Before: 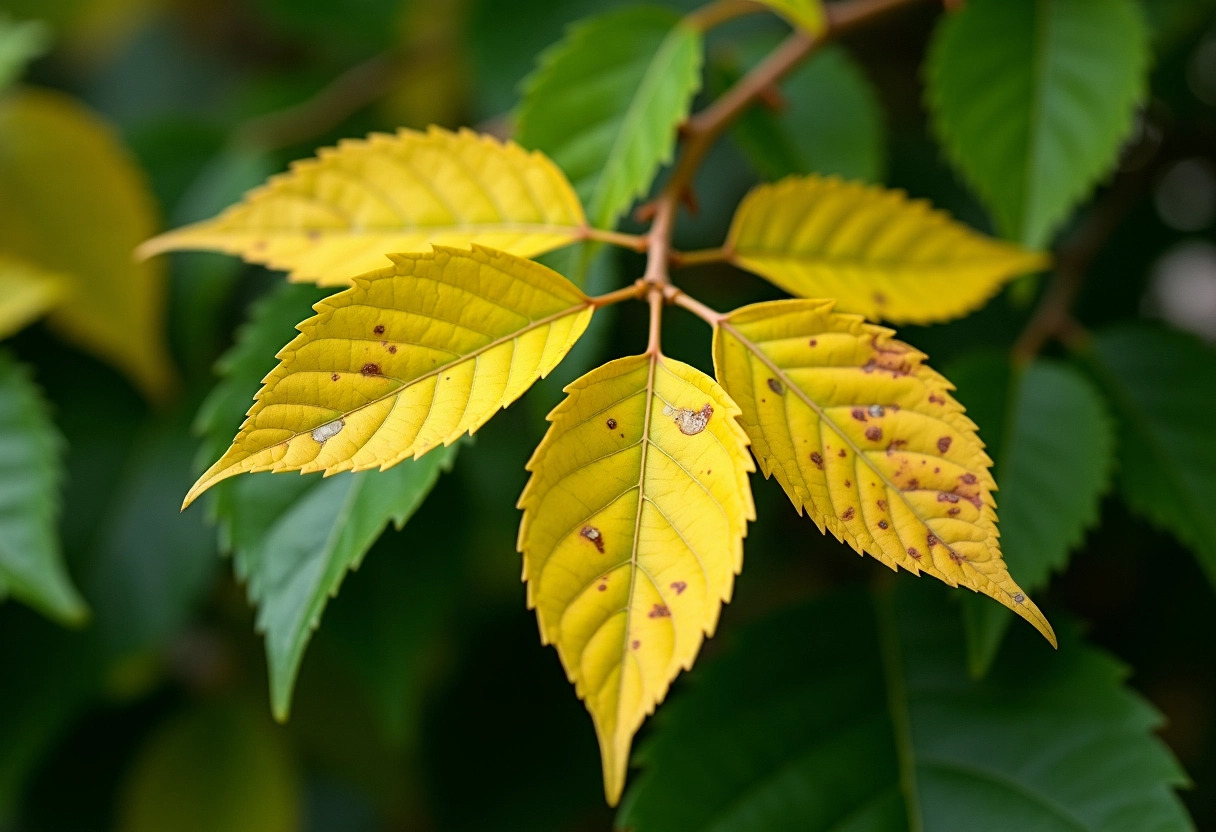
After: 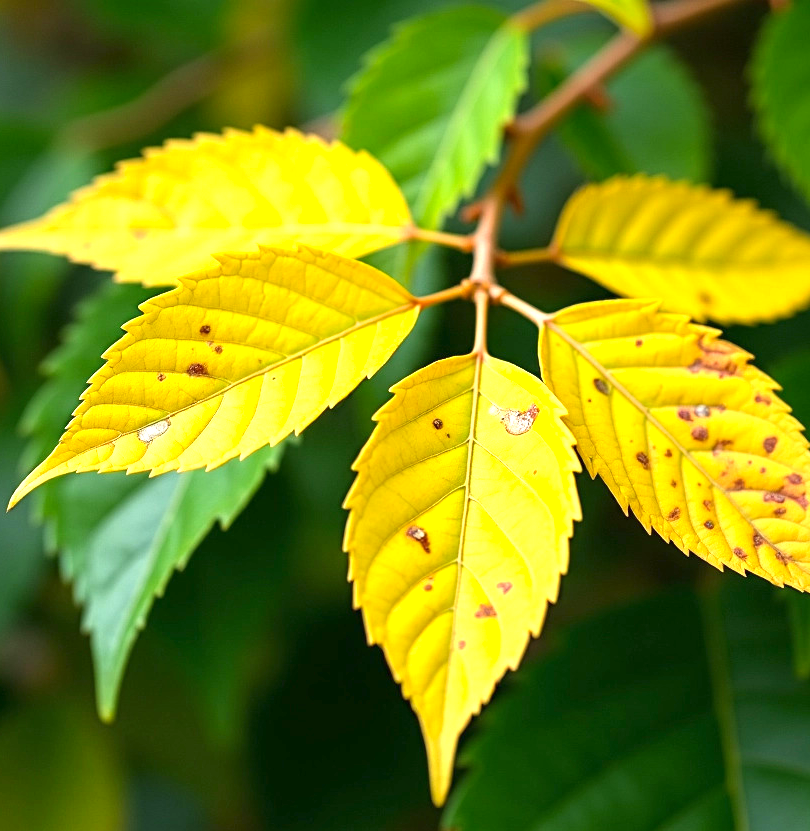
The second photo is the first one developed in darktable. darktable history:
crop and rotate: left 14.385%, right 18.948%
shadows and highlights: radius 121.13, shadows 21.4, white point adjustment -9.72, highlights -14.39, soften with gaussian
exposure: black level correction 0, exposure 1.35 EV, compensate exposure bias true, compensate highlight preservation false
